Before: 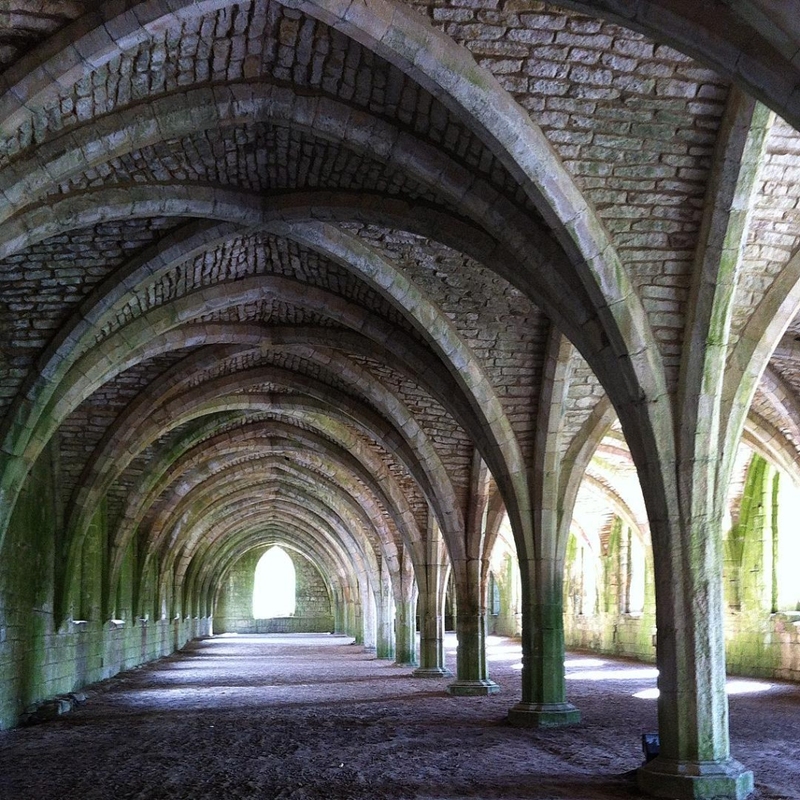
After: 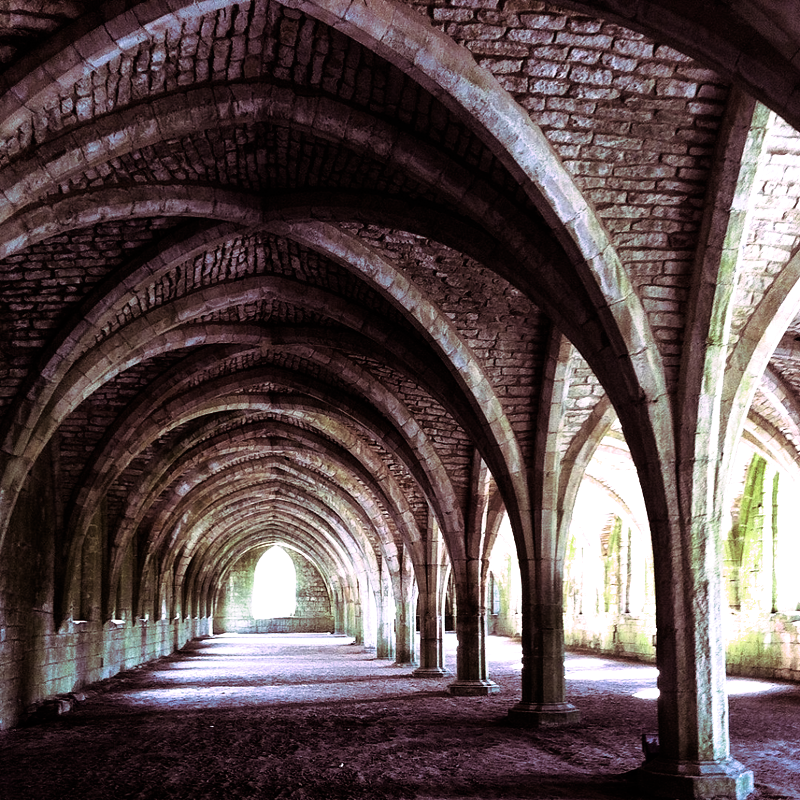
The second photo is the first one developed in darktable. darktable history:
tone equalizer: -8 EV -0.417 EV, -7 EV -0.389 EV, -6 EV -0.333 EV, -5 EV -0.222 EV, -3 EV 0.222 EV, -2 EV 0.333 EV, -1 EV 0.389 EV, +0 EV 0.417 EV, edges refinement/feathering 500, mask exposure compensation -1.57 EV, preserve details no
filmic rgb: white relative exposure 2.34 EV, hardness 6.59
split-toning: highlights › hue 298.8°, highlights › saturation 0.73, compress 41.76%
